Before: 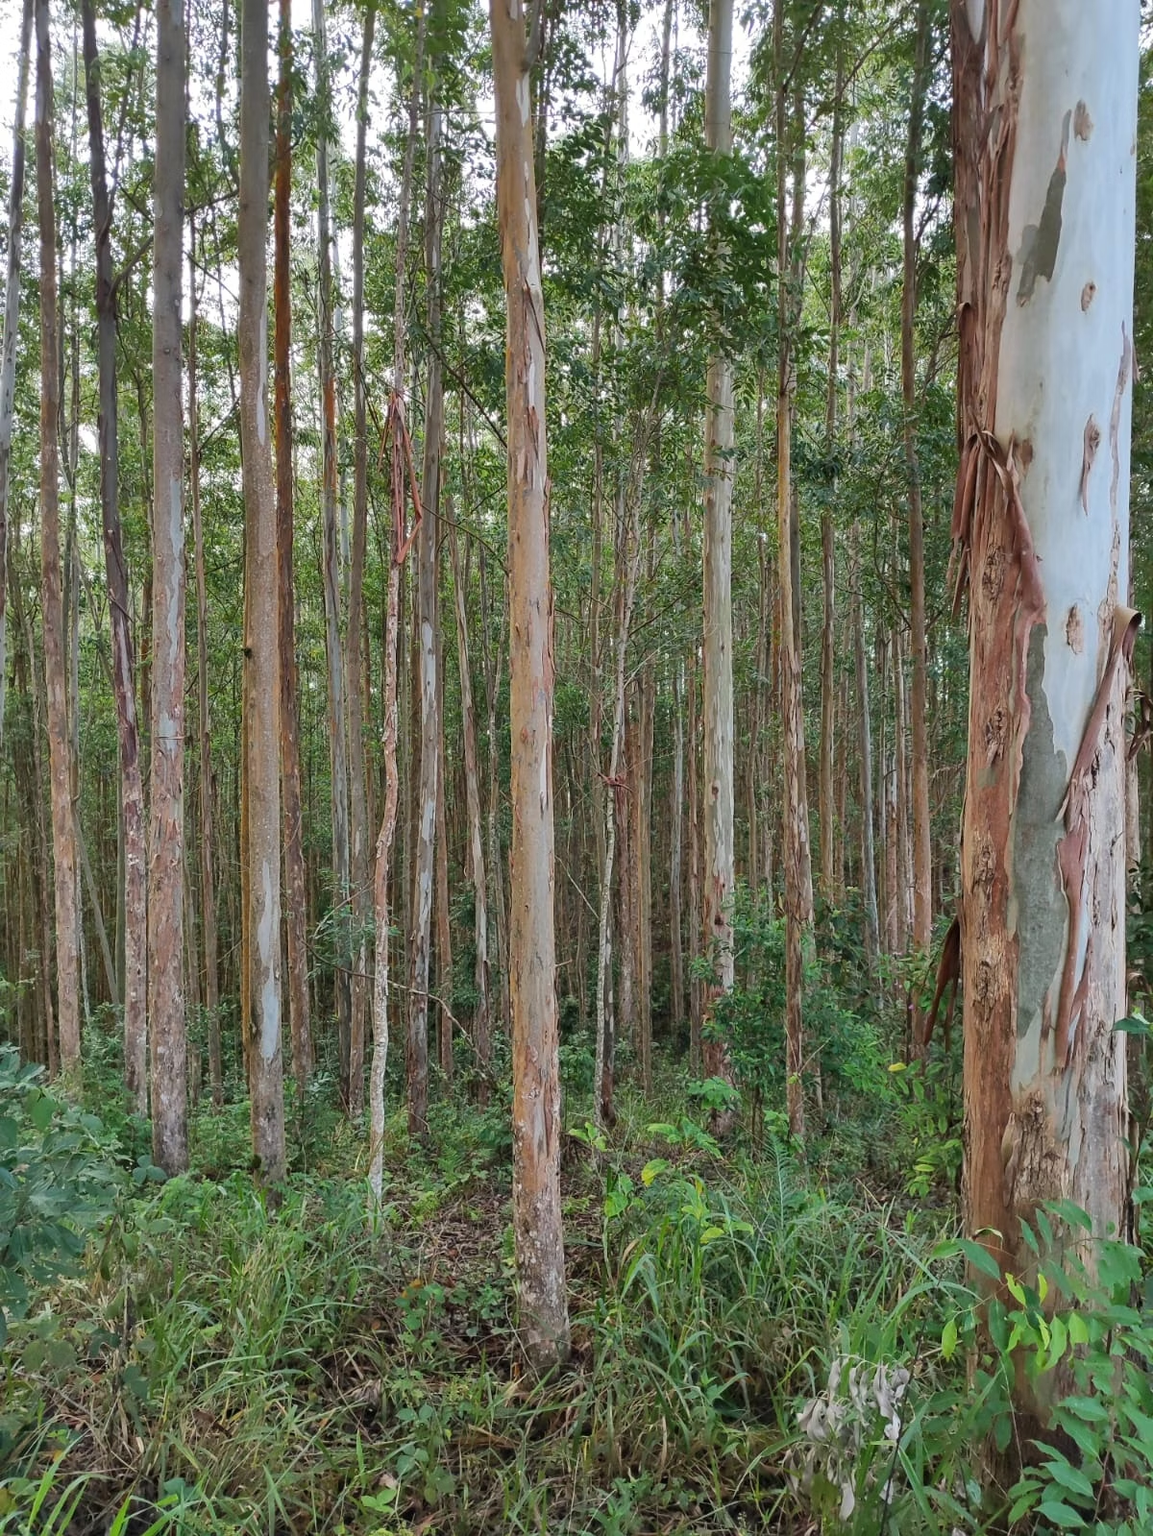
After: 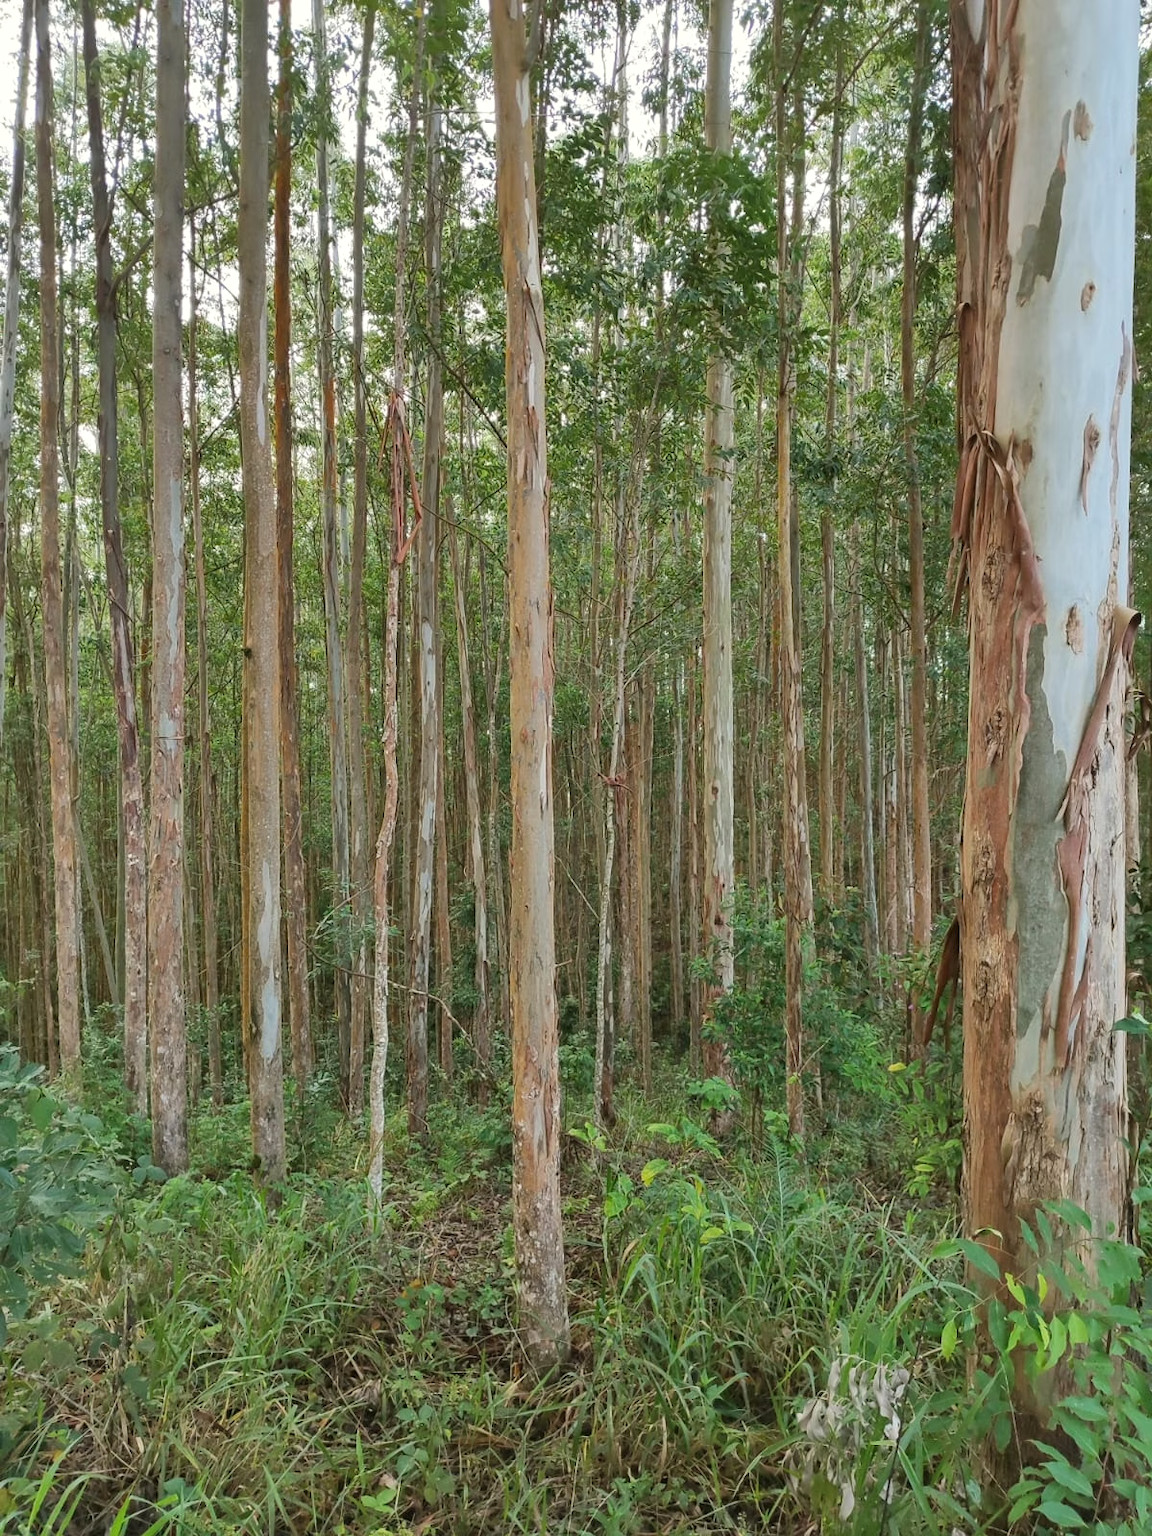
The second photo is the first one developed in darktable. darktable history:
exposure: exposure 0.178 EV, compensate exposure bias true, compensate highlight preservation false
color balance: mode lift, gamma, gain (sRGB), lift [1.04, 1, 1, 0.97], gamma [1.01, 1, 1, 0.97], gain [0.96, 1, 1, 0.97]
tone equalizer: on, module defaults
